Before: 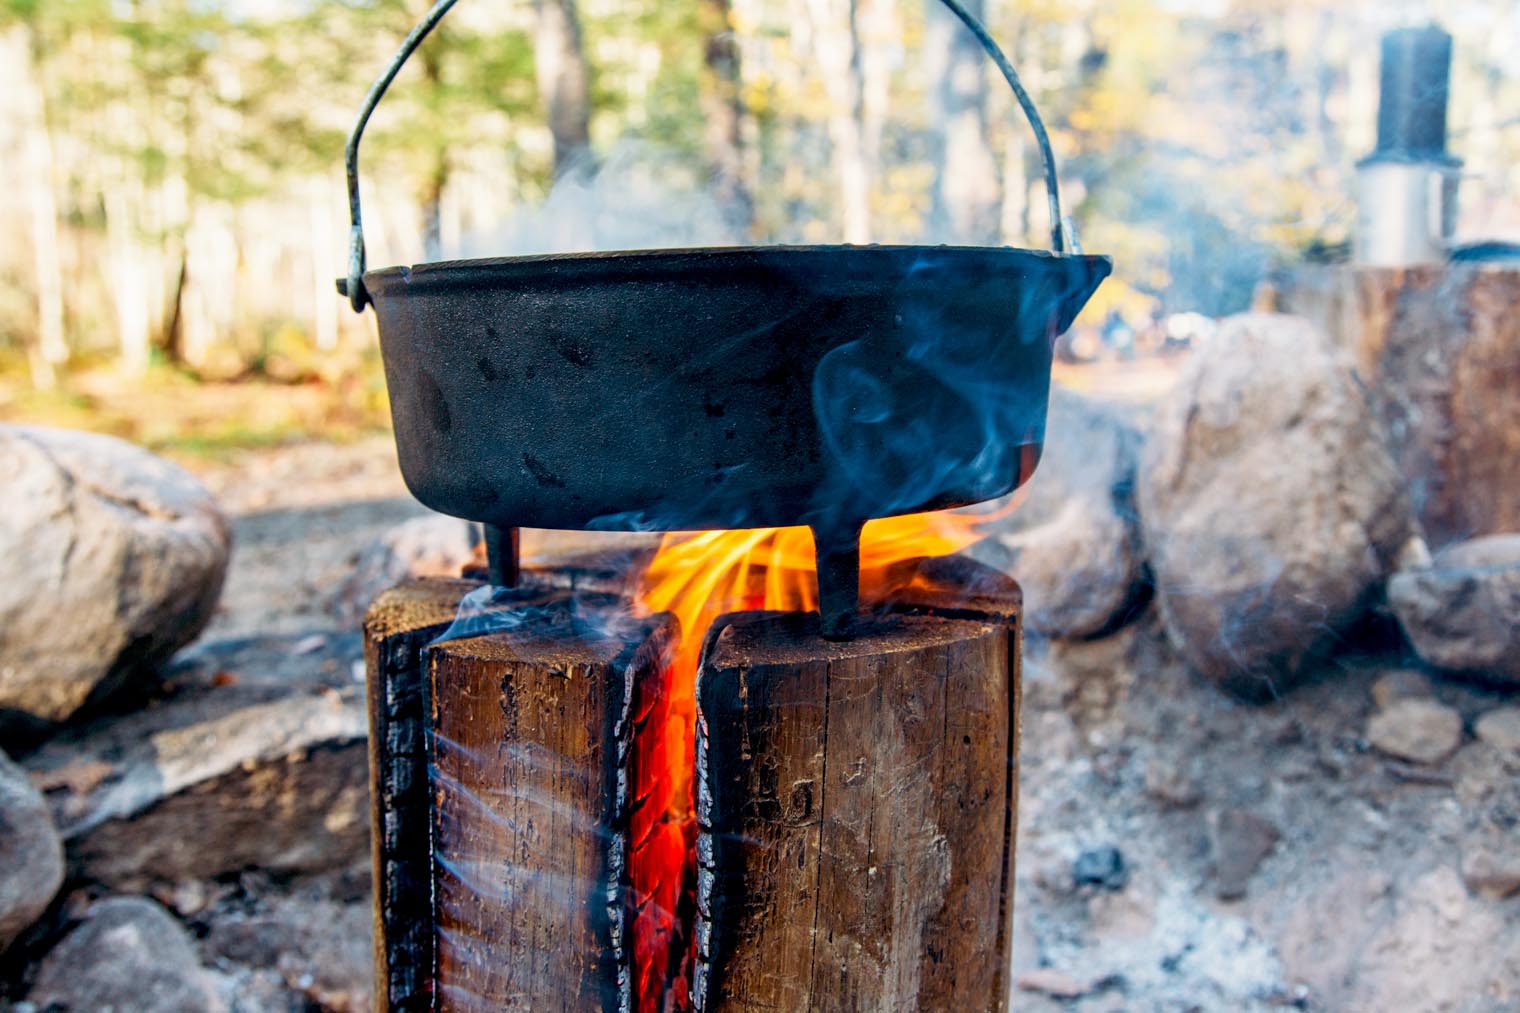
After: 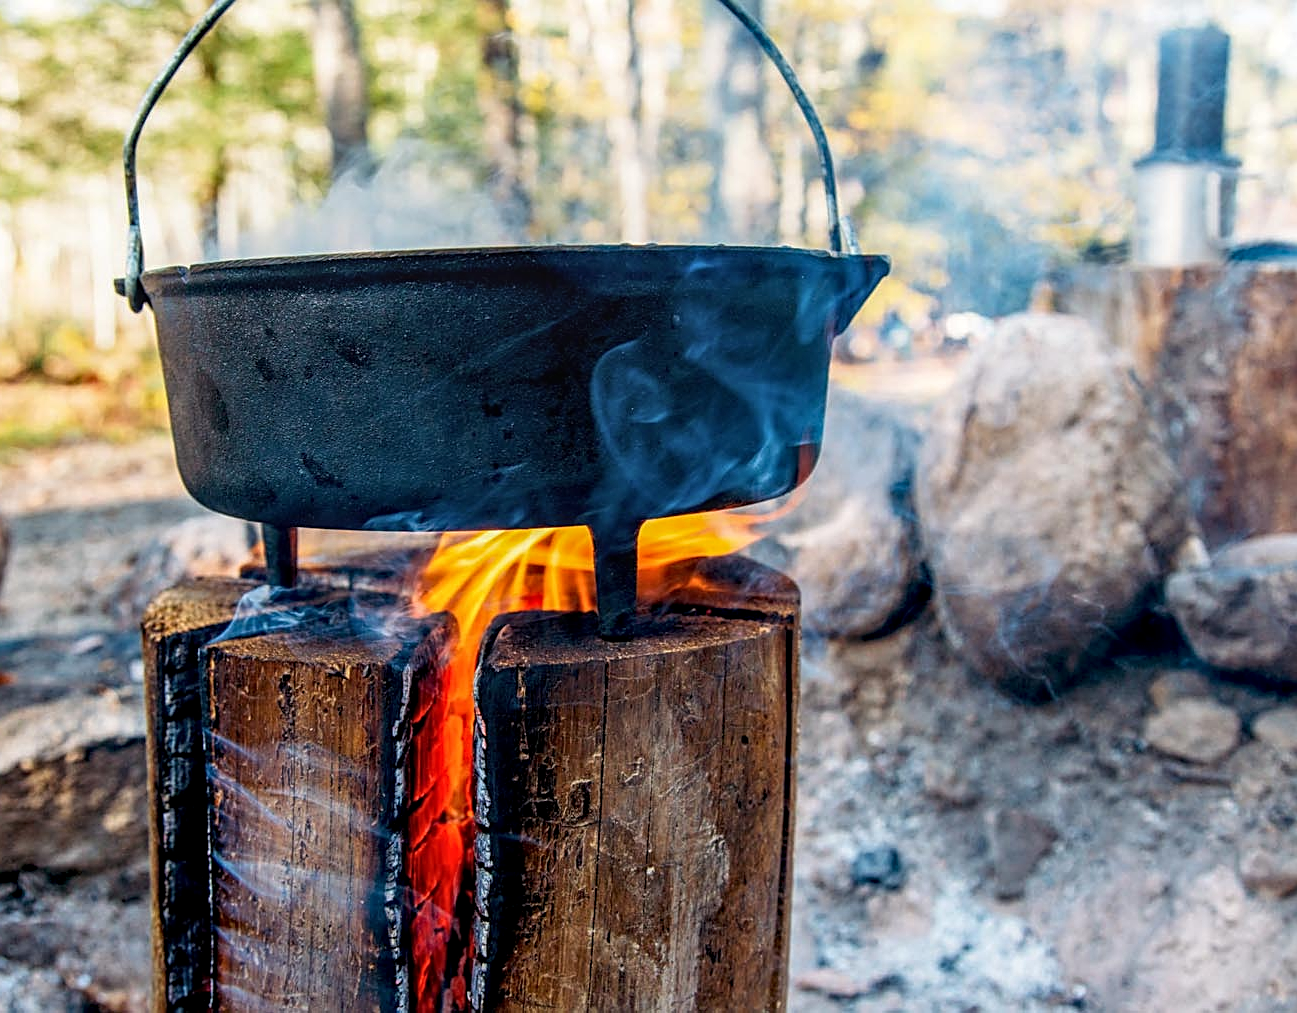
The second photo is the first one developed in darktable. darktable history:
local contrast: on, module defaults
sharpen: on, module defaults
crop and rotate: left 14.607%
